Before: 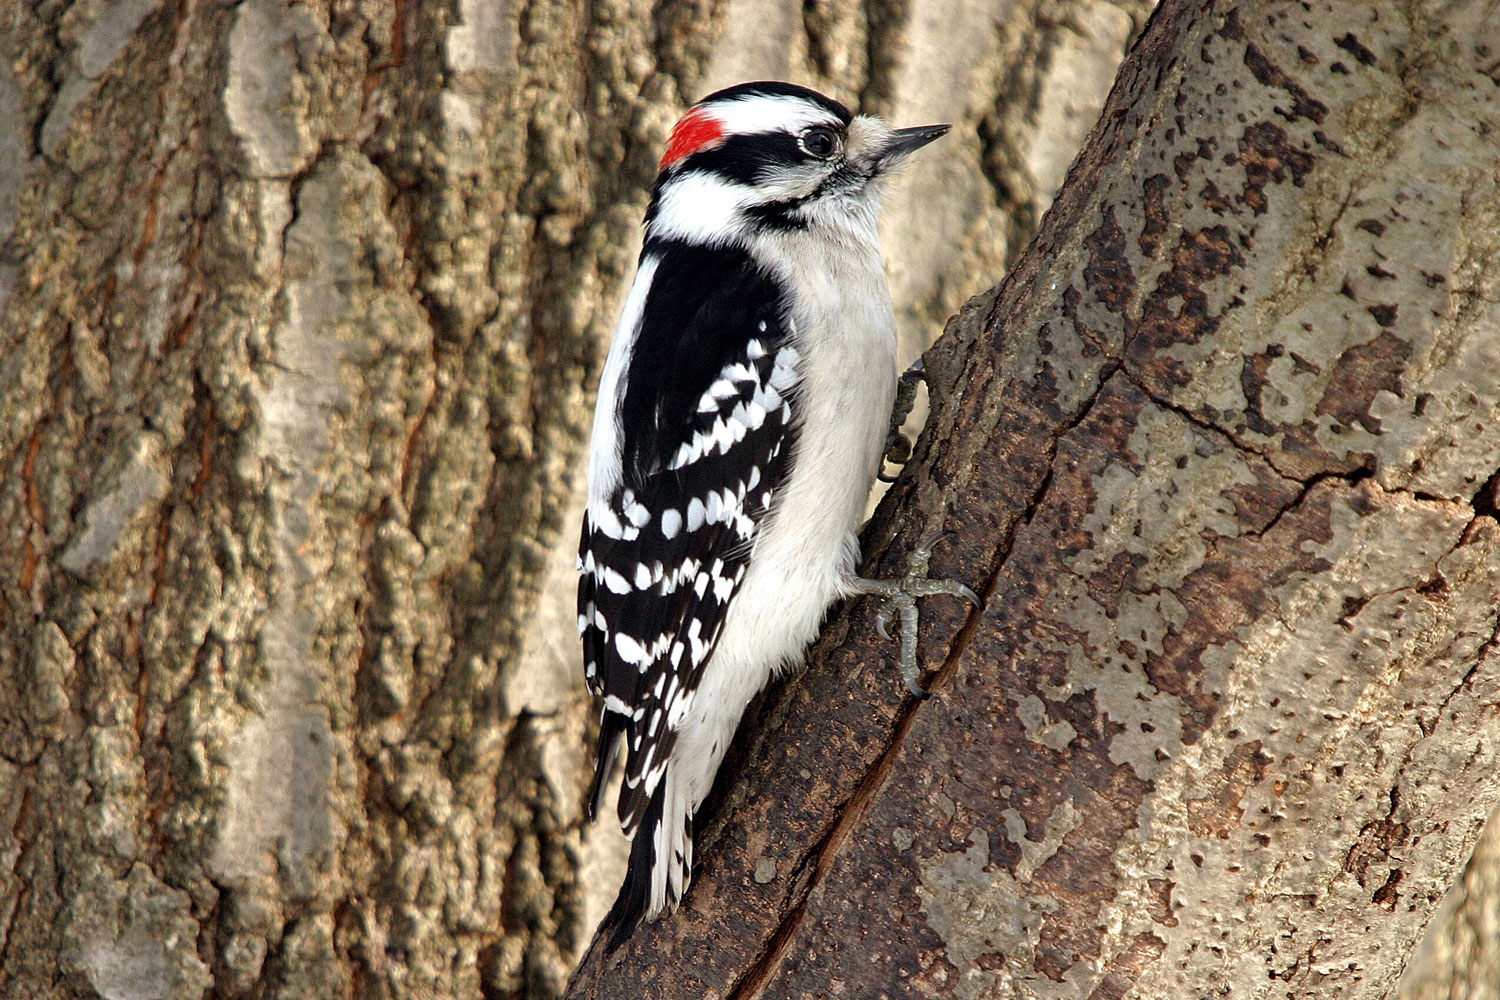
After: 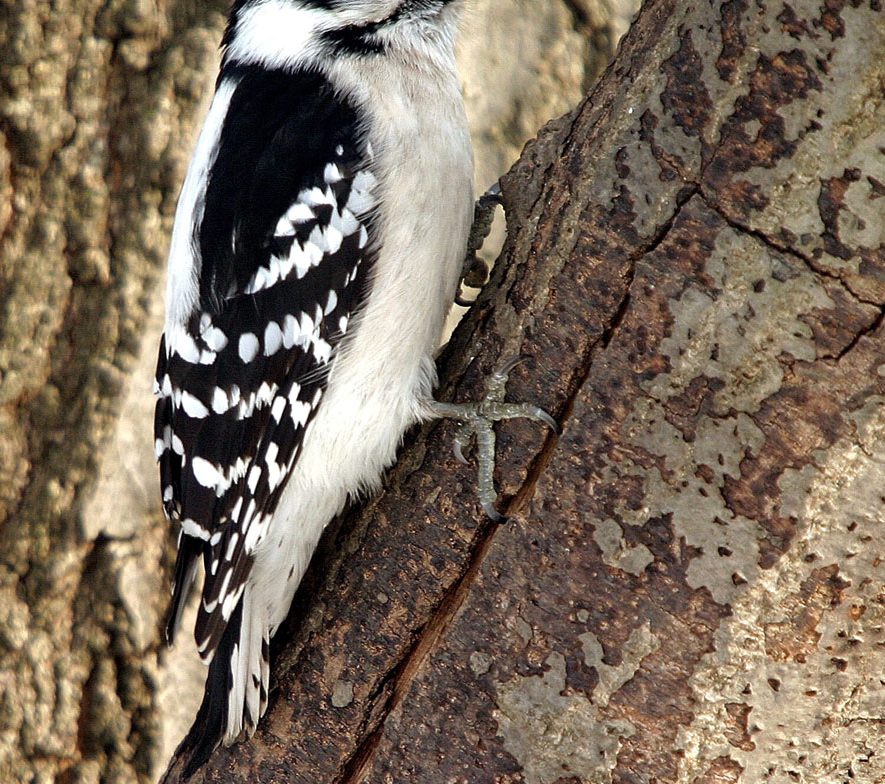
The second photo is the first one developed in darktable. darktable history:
crop and rotate: left 28.279%, top 17.627%, right 12.677%, bottom 3.905%
tone equalizer: edges refinement/feathering 500, mask exposure compensation -1.57 EV, preserve details no
